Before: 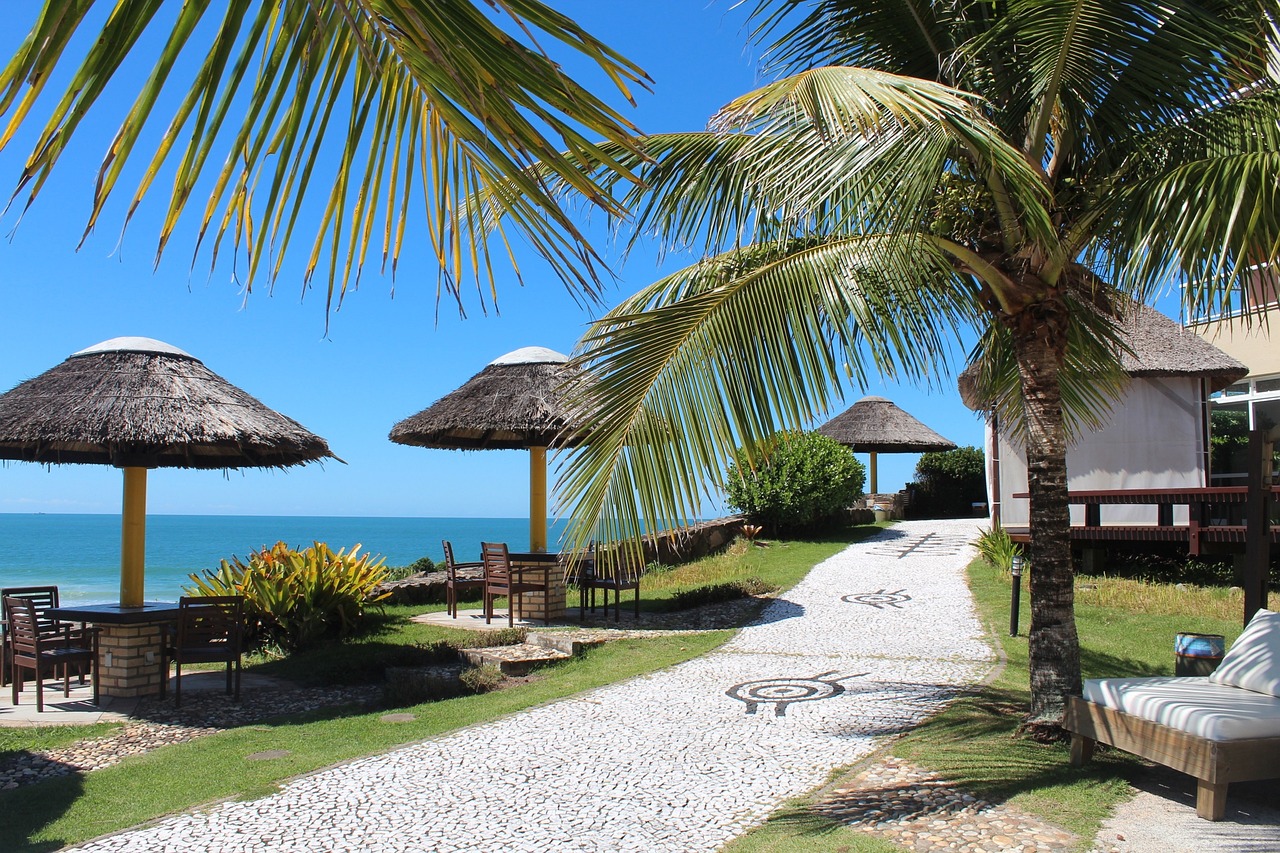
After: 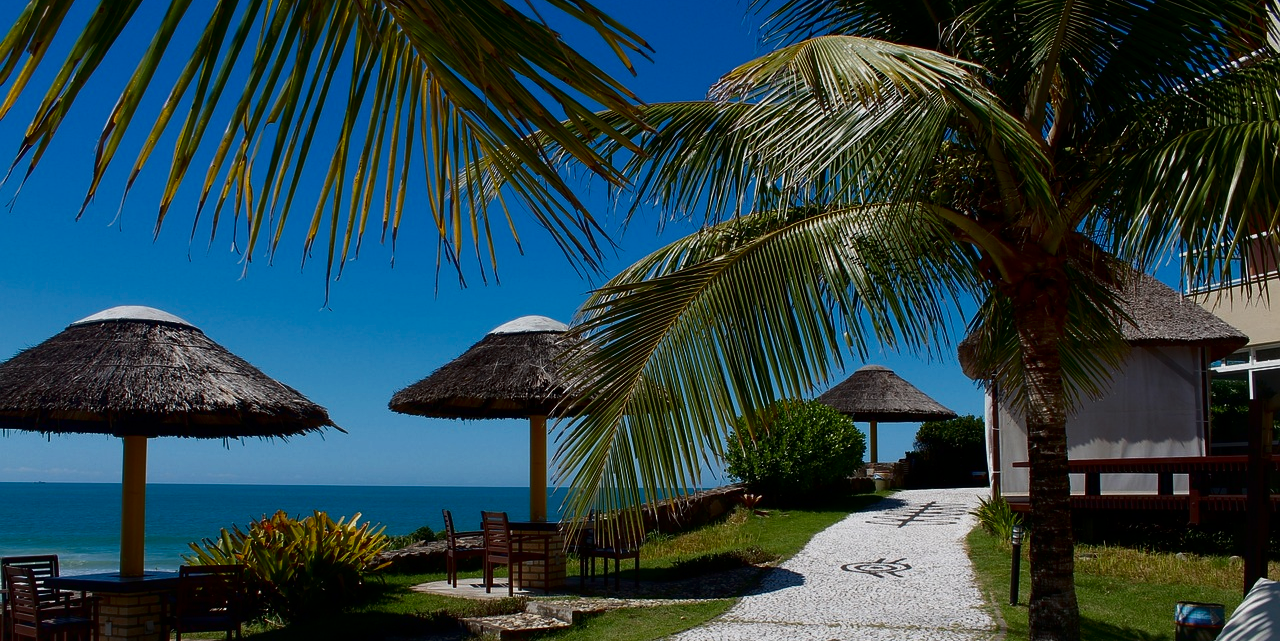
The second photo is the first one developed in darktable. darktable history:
contrast brightness saturation: brightness -0.505
exposure: exposure -0.216 EV, compensate highlight preservation false
crop: top 3.712%, bottom 21.034%
